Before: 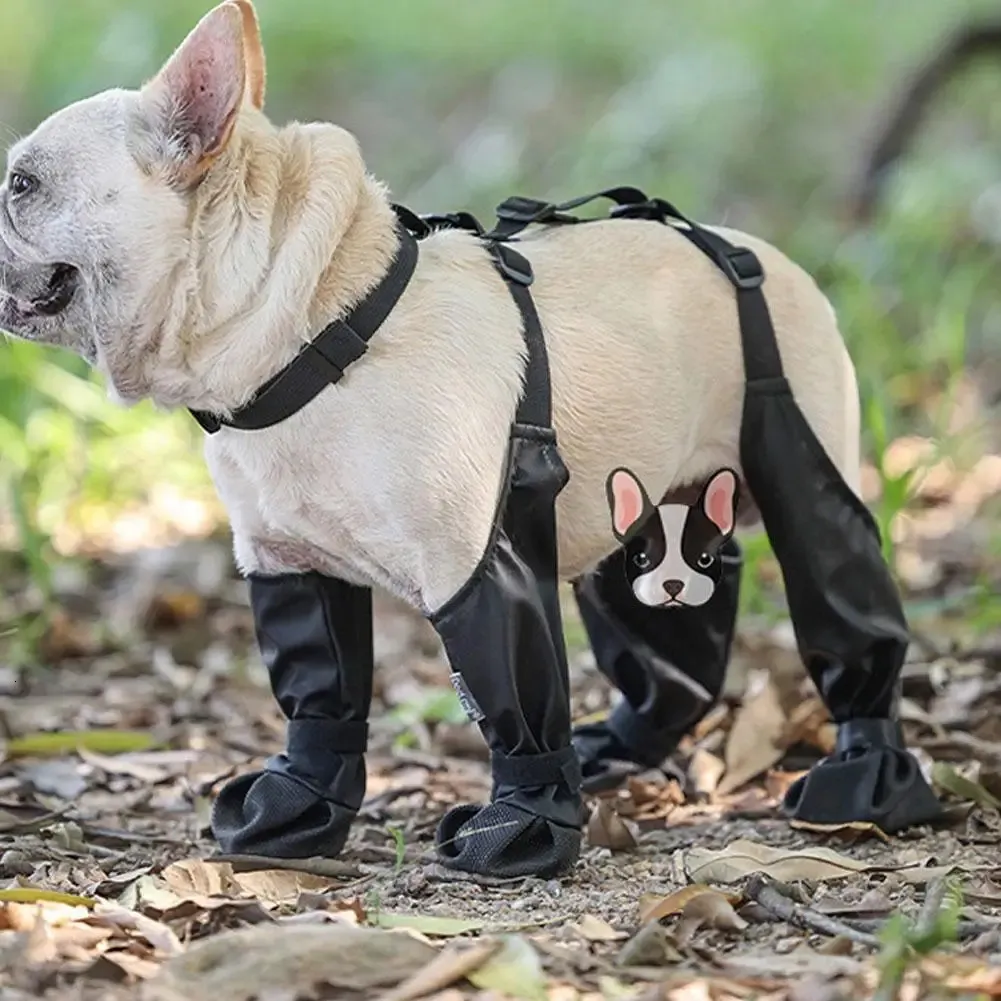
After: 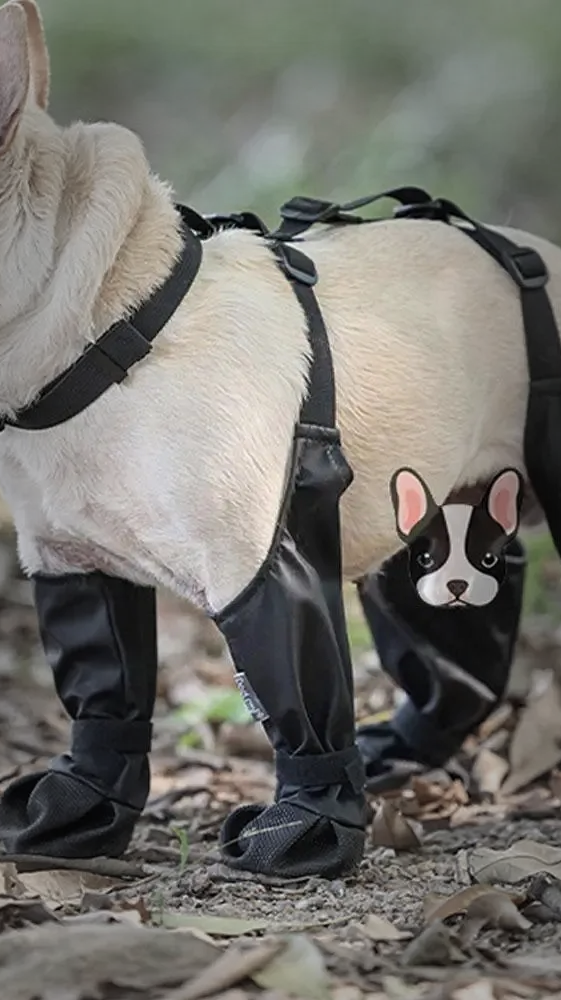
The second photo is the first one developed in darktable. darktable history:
vignetting: fall-off start 48.41%, automatic ratio true, width/height ratio 1.29, unbound false
crop: left 21.674%, right 22.086%
exposure: exposure -0.01 EV, compensate highlight preservation false
tone equalizer: on, module defaults
